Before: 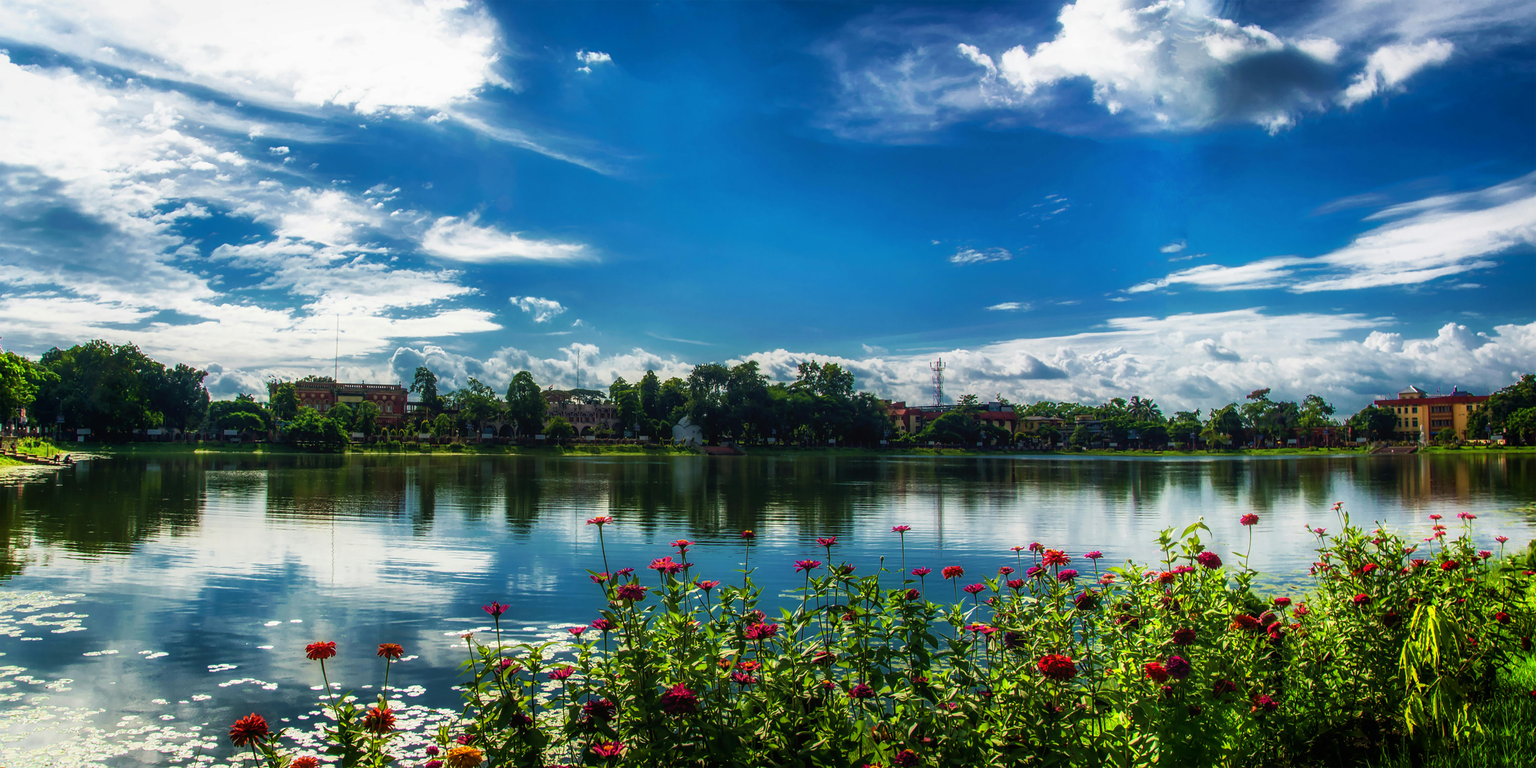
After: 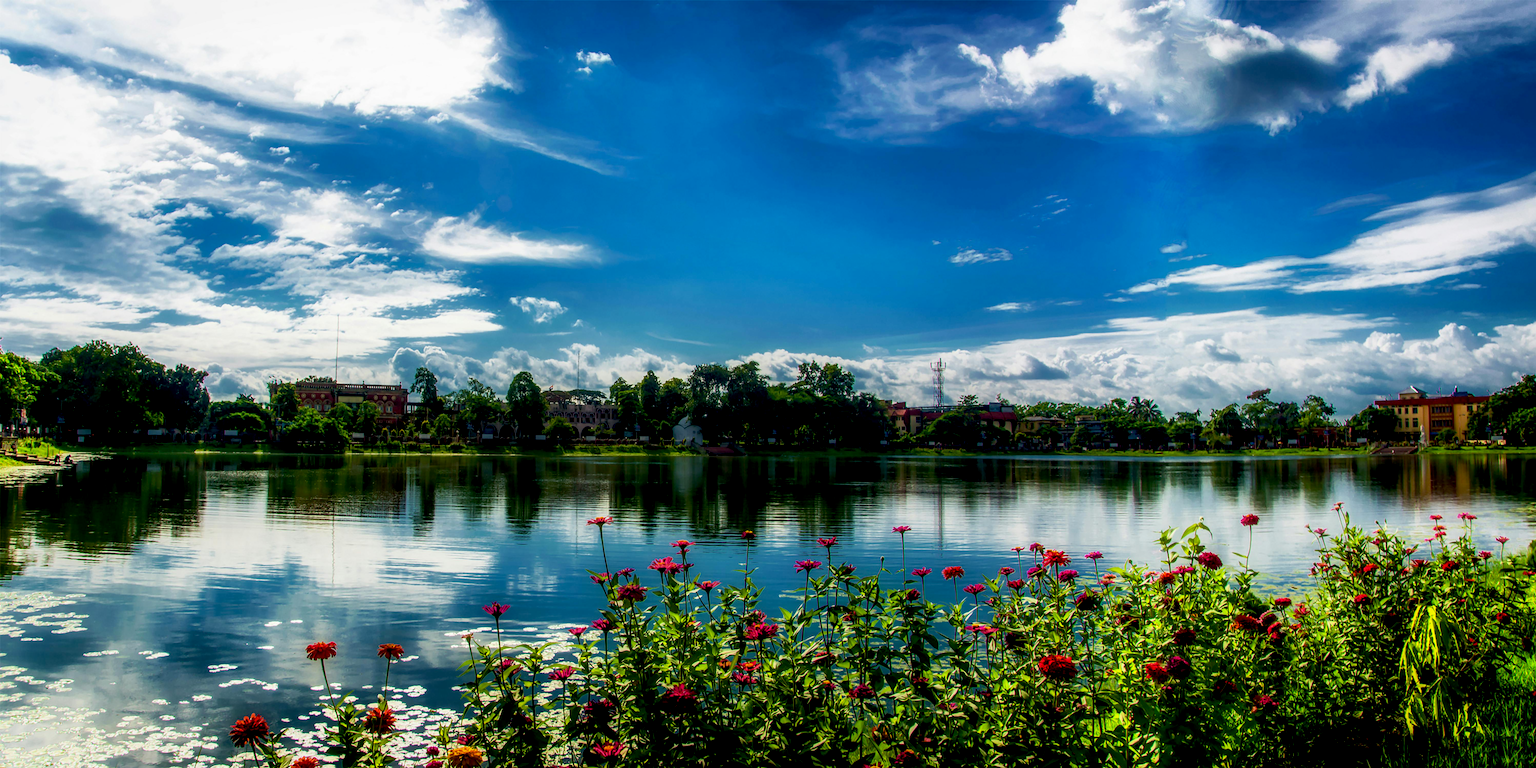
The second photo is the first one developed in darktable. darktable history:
exposure: black level correction 0.013, compensate highlight preservation false
